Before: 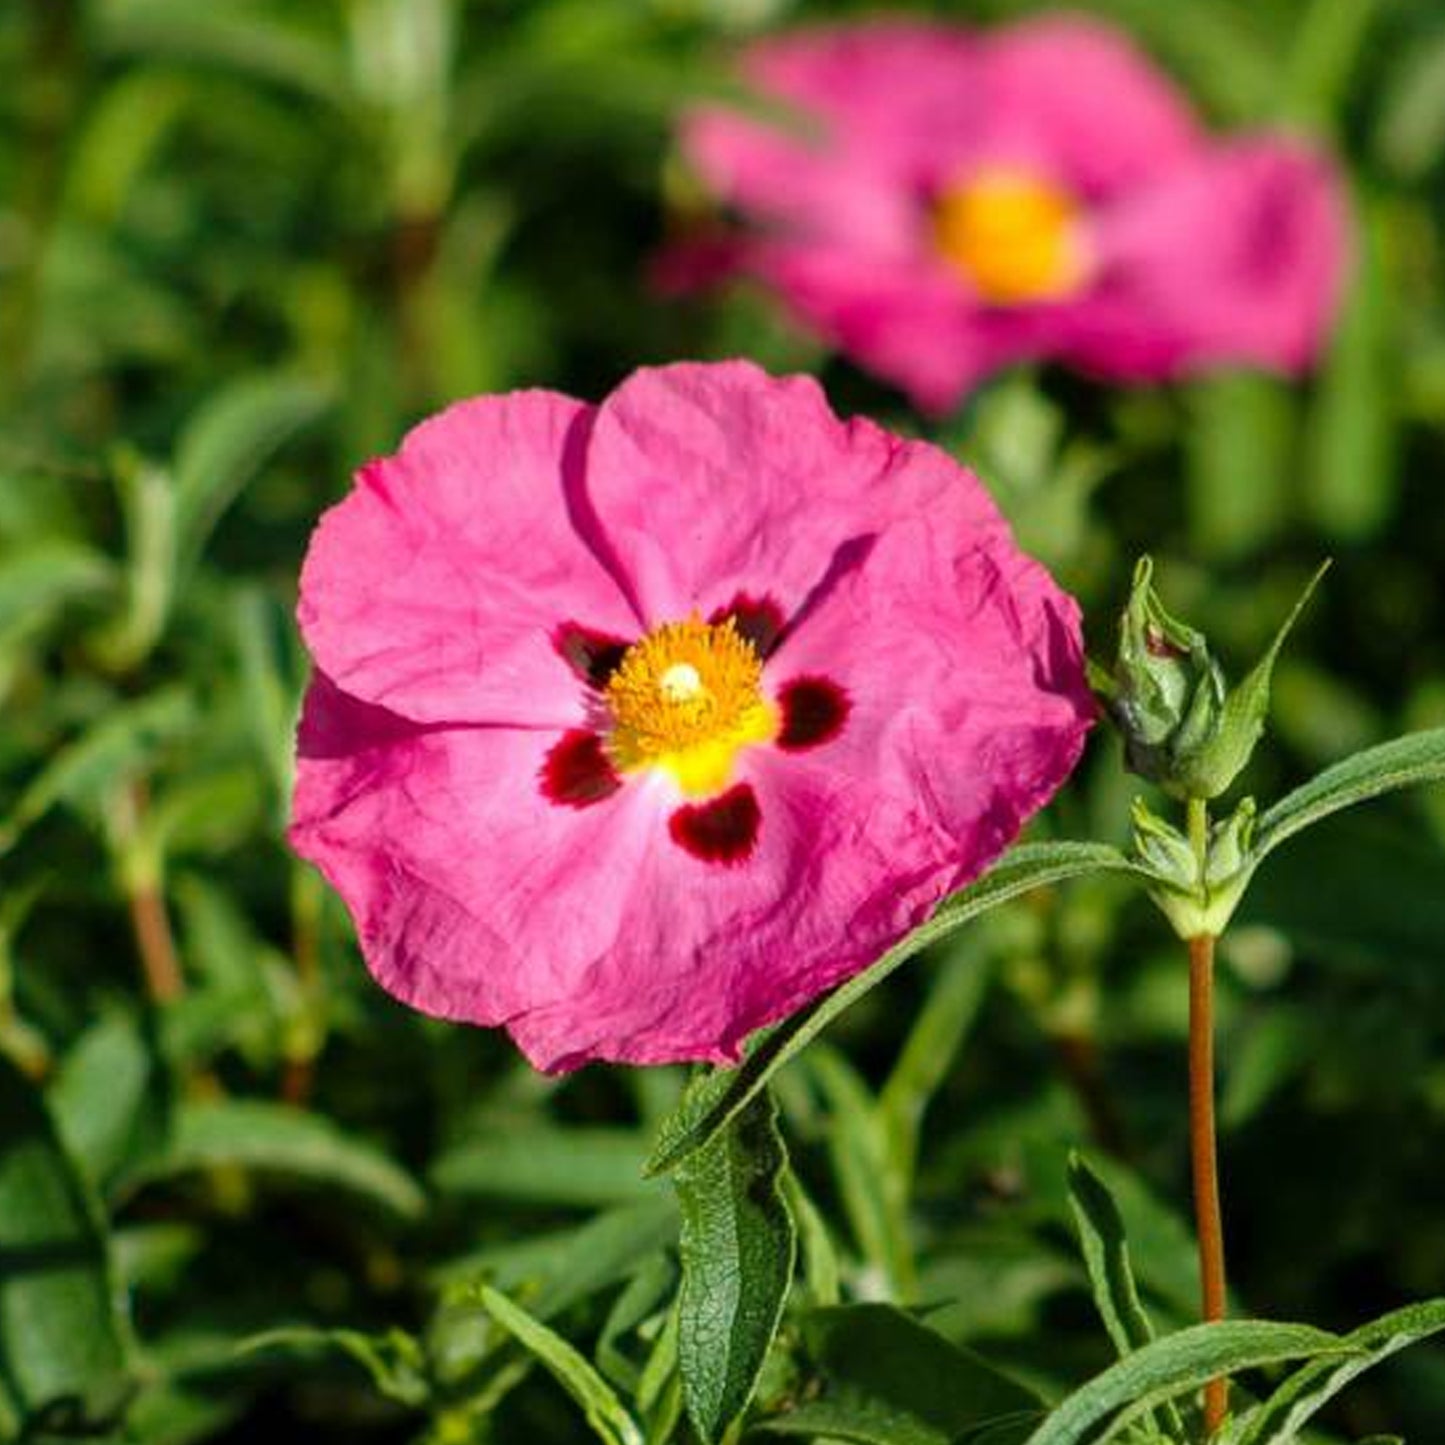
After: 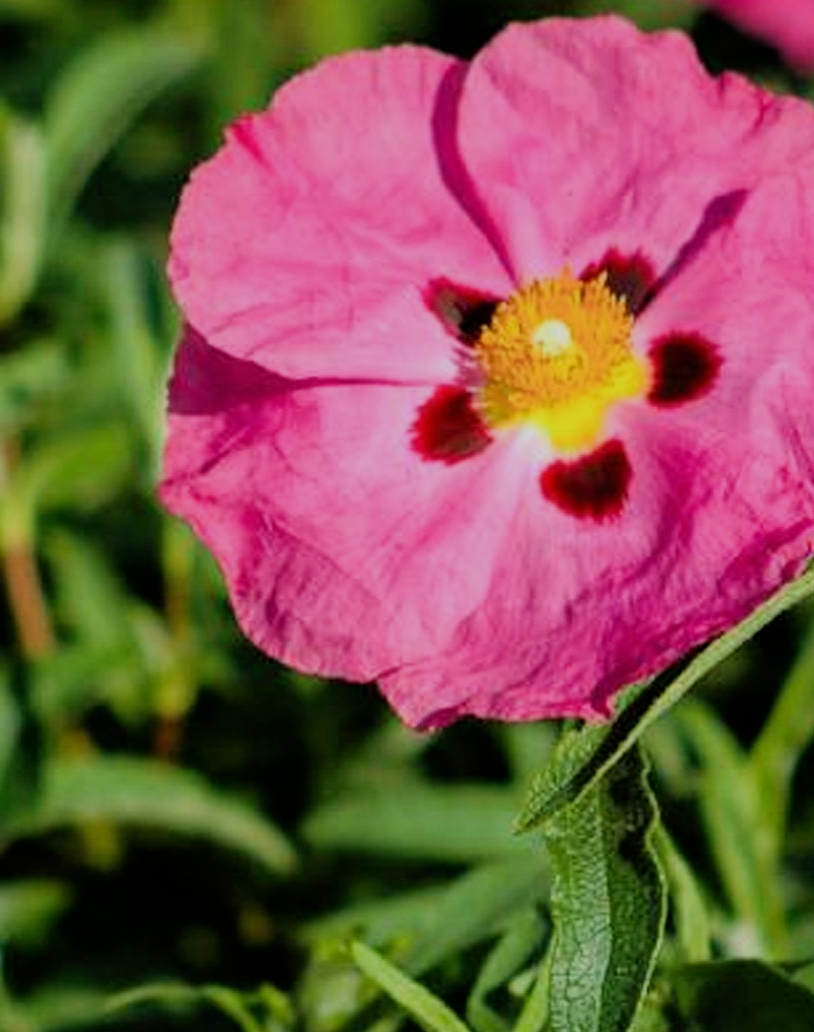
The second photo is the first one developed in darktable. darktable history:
filmic rgb: black relative exposure -7.65 EV, white relative exposure 4.56 EV, hardness 3.61
crop: left 8.966%, top 23.852%, right 34.699%, bottom 4.703%
